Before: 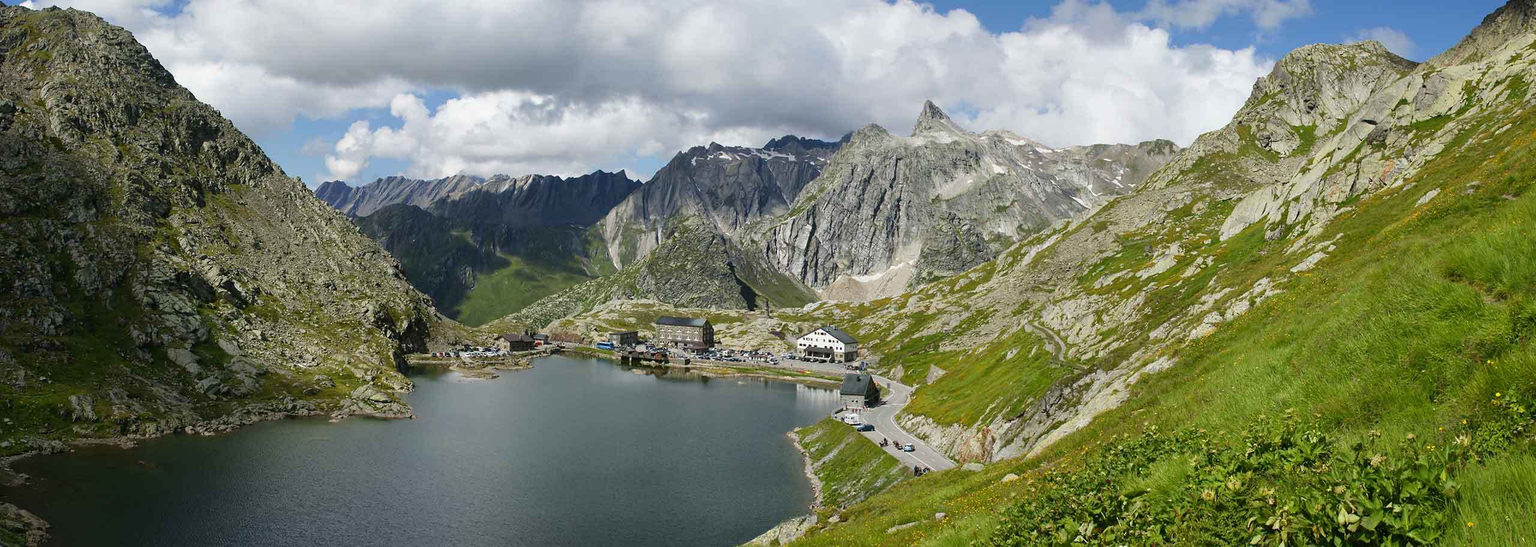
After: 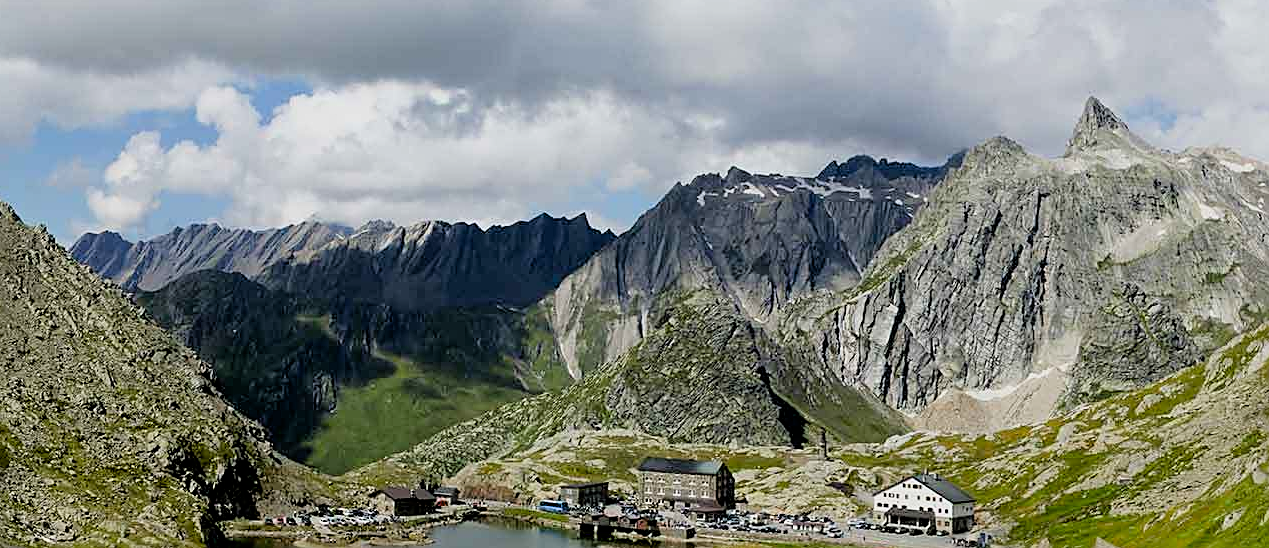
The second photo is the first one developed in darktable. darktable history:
contrast brightness saturation: contrast 0.041, saturation 0.075
sharpen: on, module defaults
crop: left 17.807%, top 7.762%, right 32.619%, bottom 32.106%
exposure: black level correction 0.01, exposure 0.008 EV, compensate exposure bias true, compensate highlight preservation false
levels: levels [0, 0.492, 0.984]
filmic rgb: black relative exposure -5.75 EV, white relative exposure 3.39 EV, hardness 3.68
